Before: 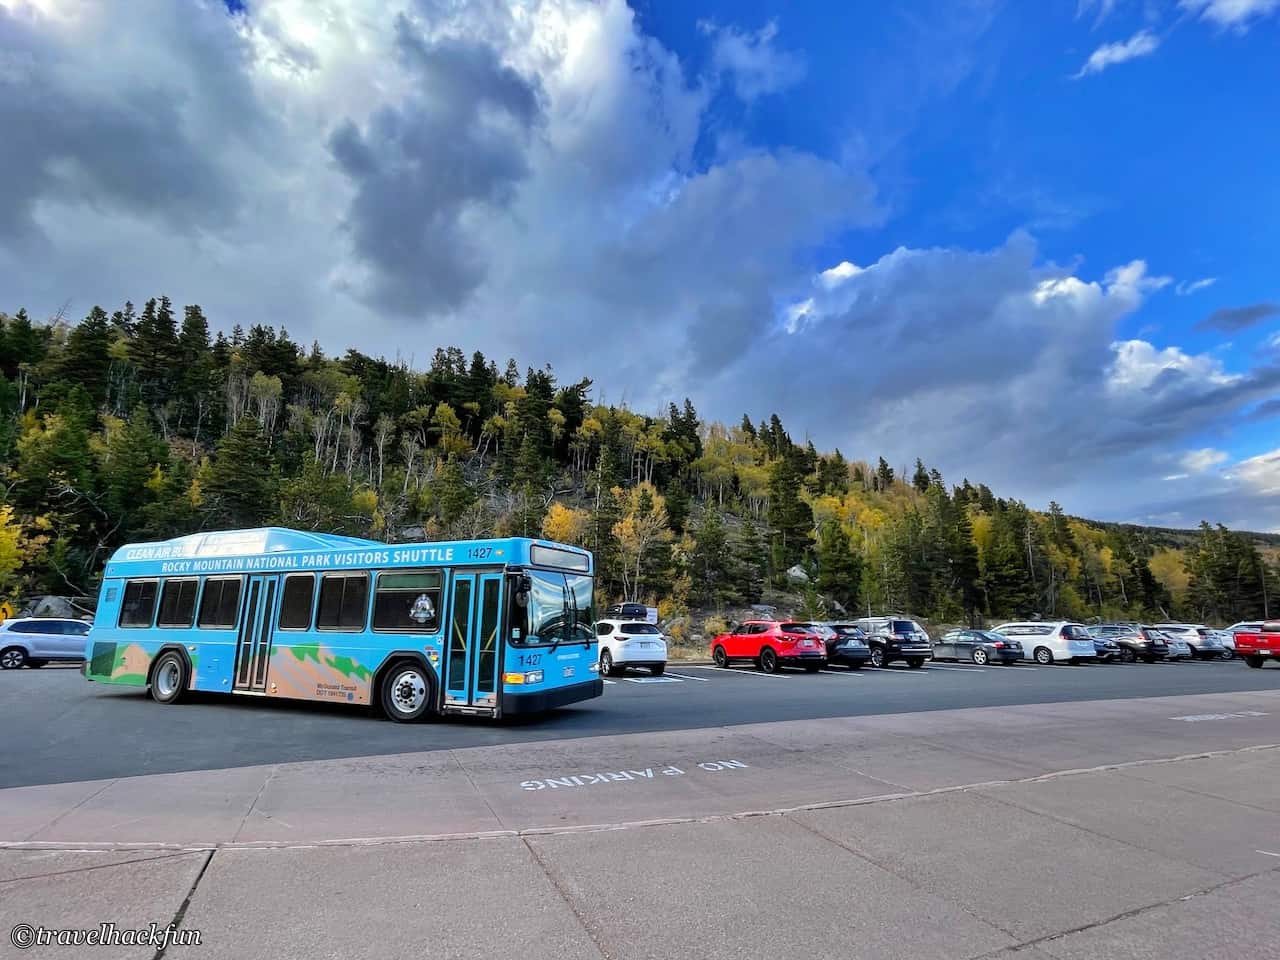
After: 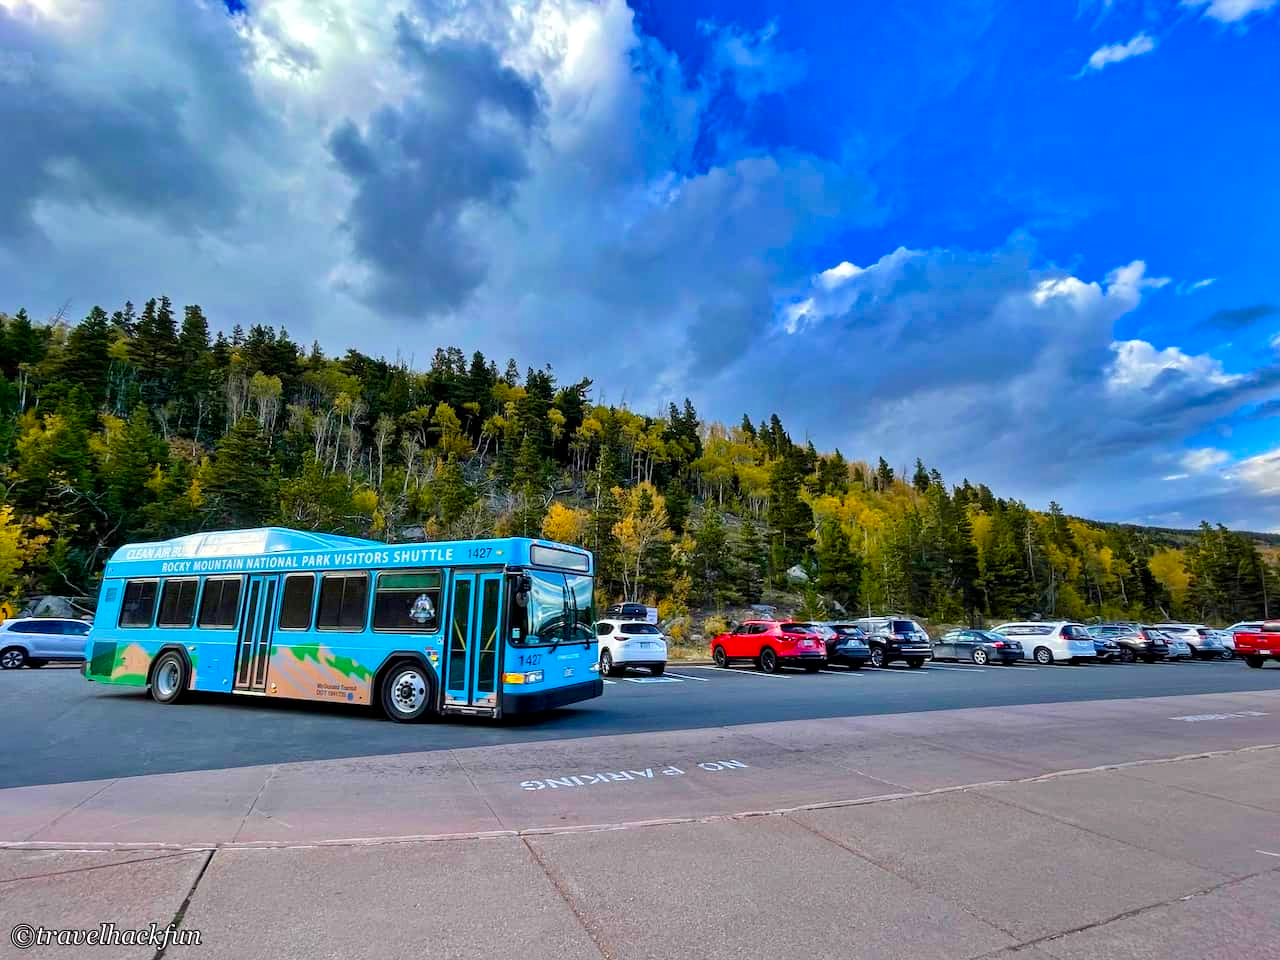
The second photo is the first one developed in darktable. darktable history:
velvia: on, module defaults
local contrast: mode bilateral grid, contrast 28, coarseness 15, detail 115%, midtone range 0.2
color balance rgb: linear chroma grading › global chroma 9.863%, perceptual saturation grading › global saturation 34.876%, perceptual saturation grading › highlights -29.885%, perceptual saturation grading › shadows 35.899%, global vibrance 14.59%
